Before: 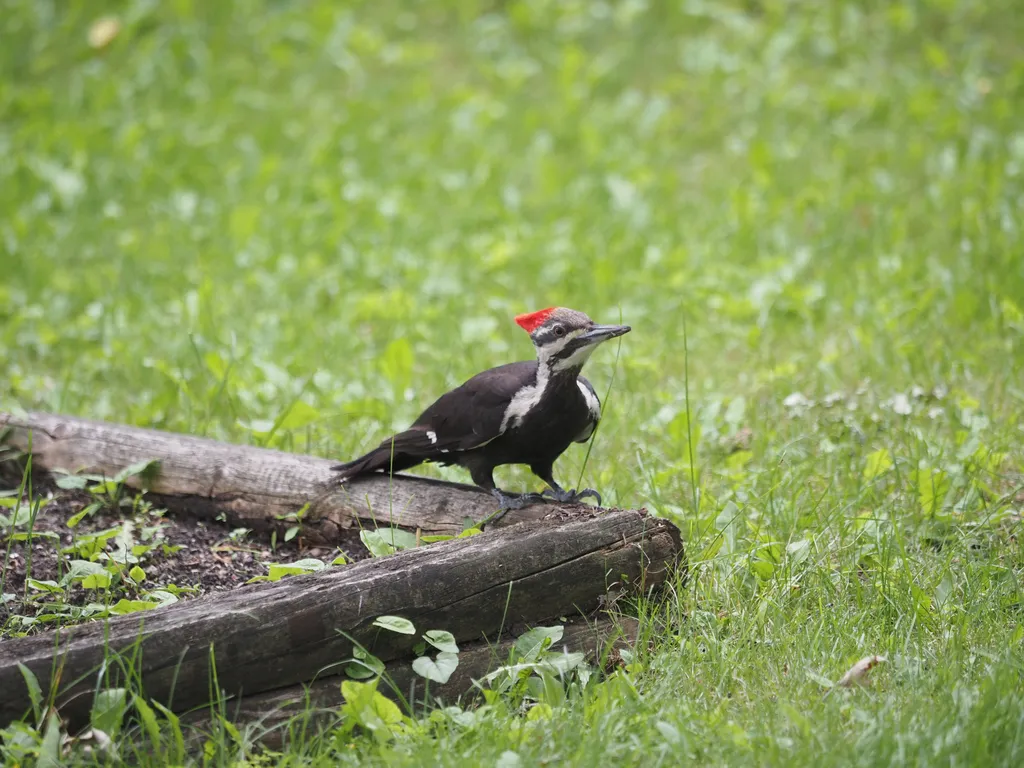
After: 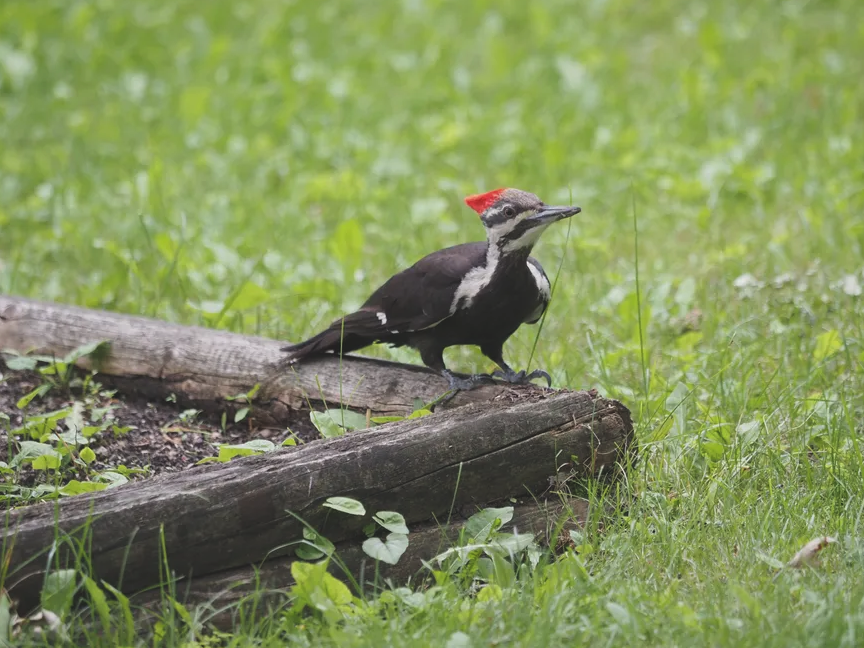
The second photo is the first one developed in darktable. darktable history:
crop and rotate: left 4.887%, top 15.502%, right 10.659%
tone equalizer: -8 EV 0.036 EV, edges refinement/feathering 500, mask exposure compensation -1.57 EV, preserve details no
exposure: black level correction -0.013, exposure -0.188 EV, compensate exposure bias true, compensate highlight preservation false
